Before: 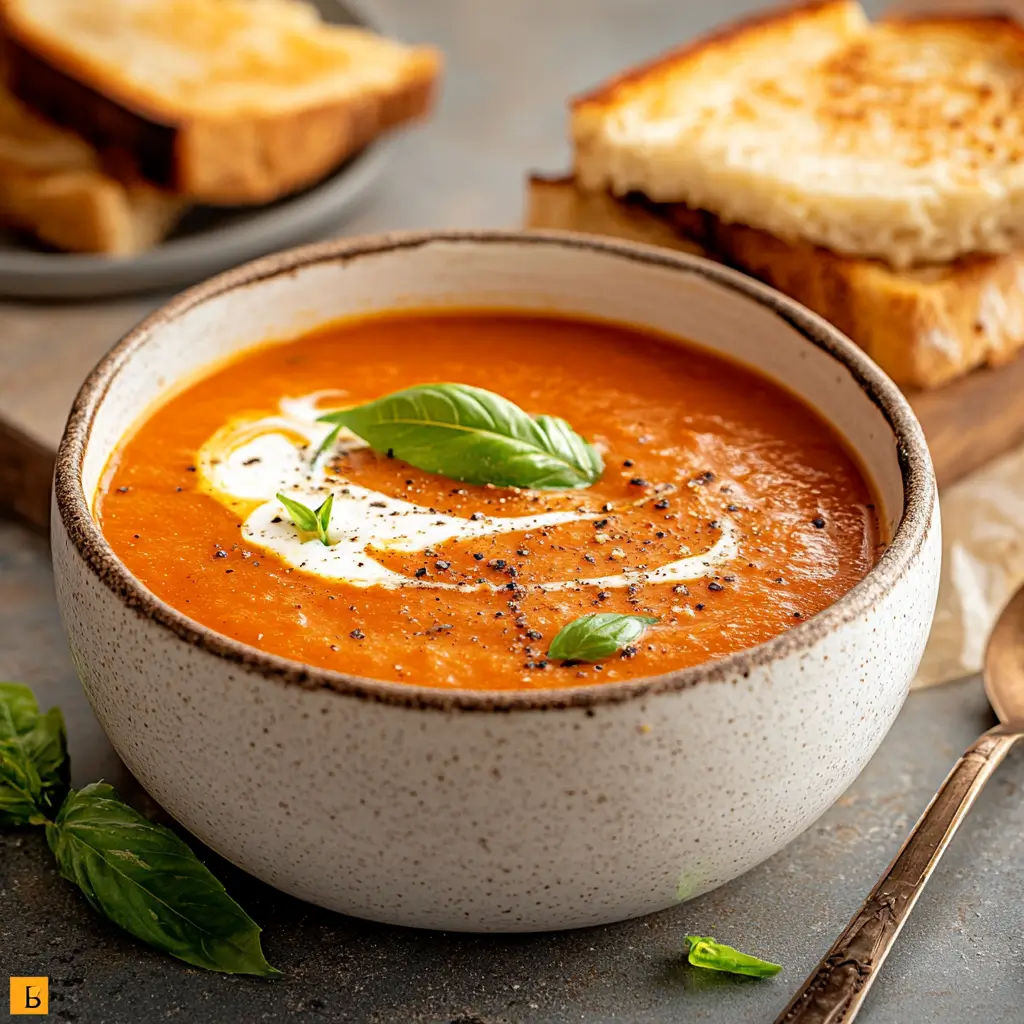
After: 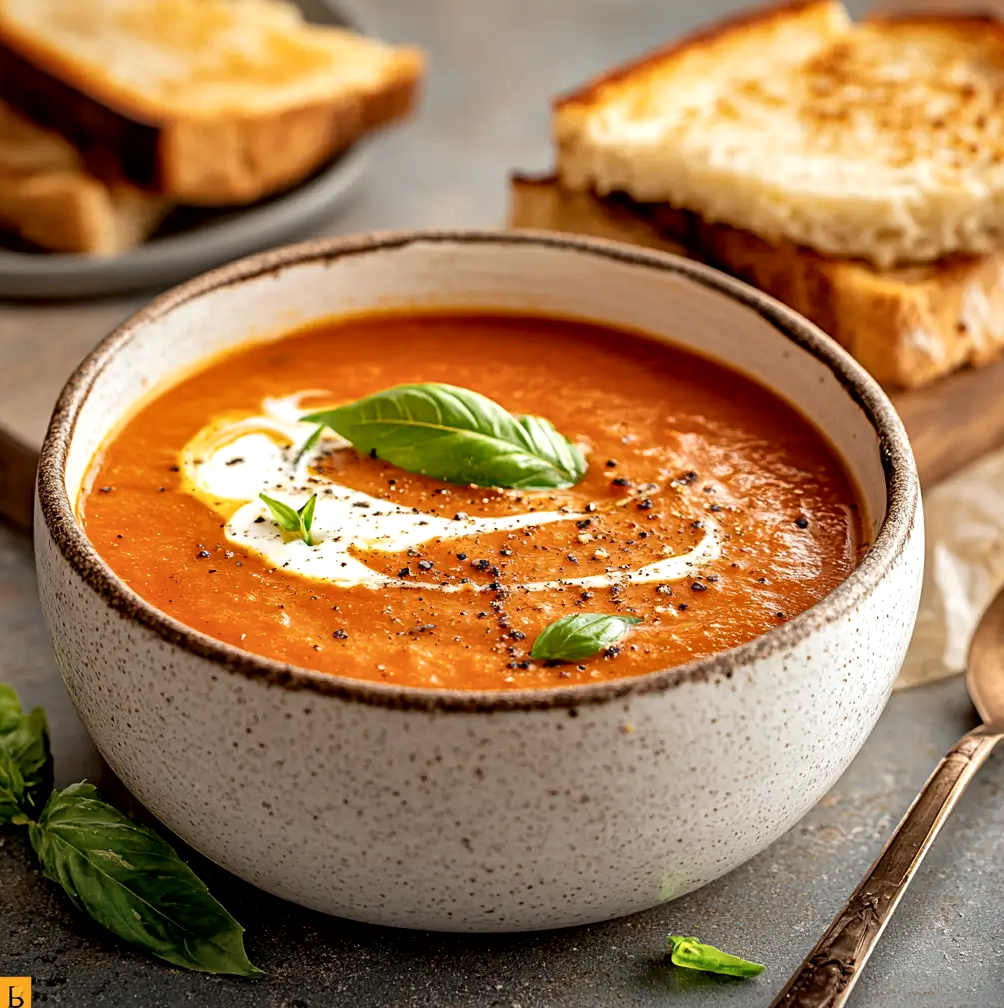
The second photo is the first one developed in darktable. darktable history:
color balance rgb: perceptual saturation grading › global saturation 0.785%, perceptual brilliance grading › global brilliance 1.964%, perceptual brilliance grading › highlights -3.8%
crop: left 1.675%, right 0.27%, bottom 1.505%
local contrast: mode bilateral grid, contrast 50, coarseness 49, detail 150%, midtone range 0.2
